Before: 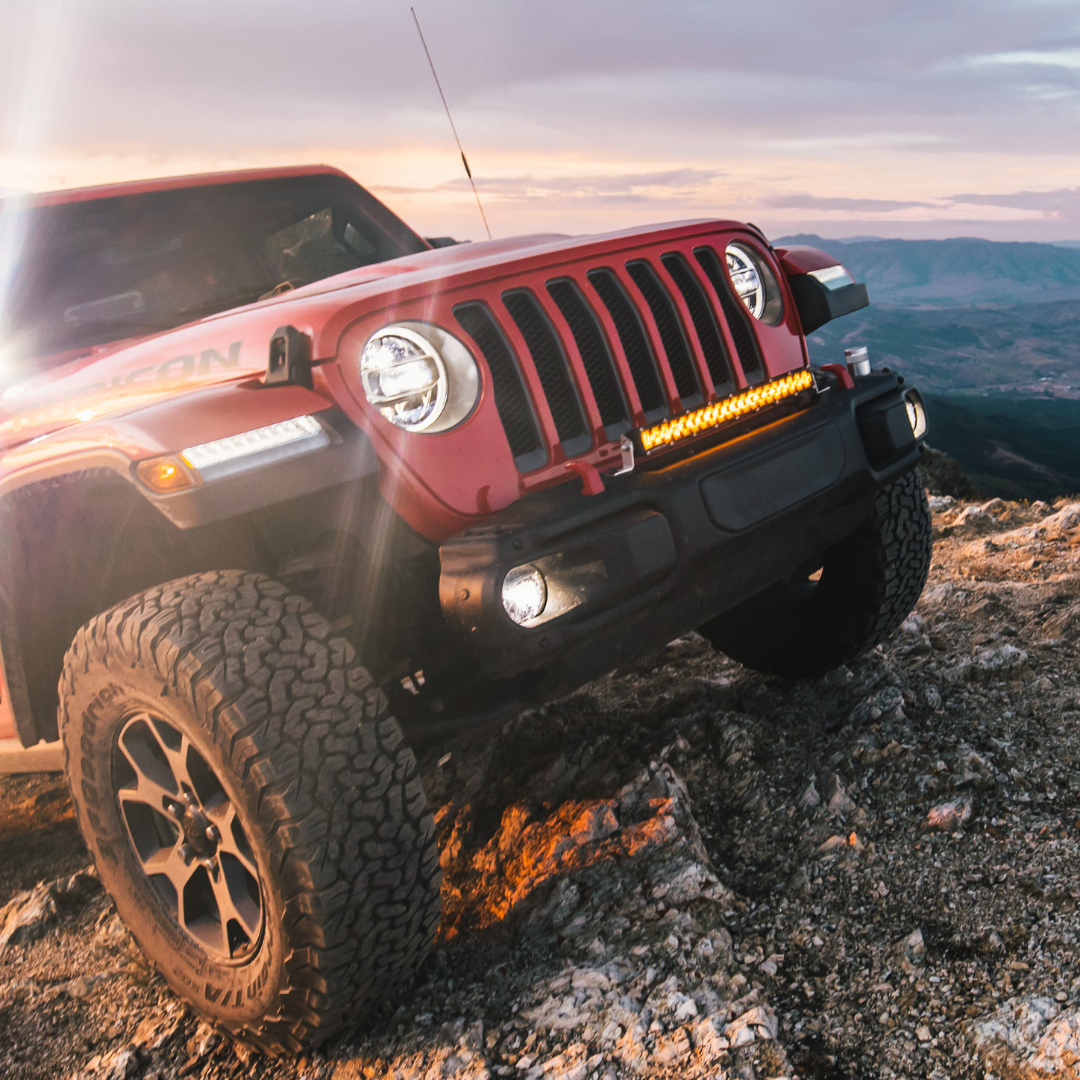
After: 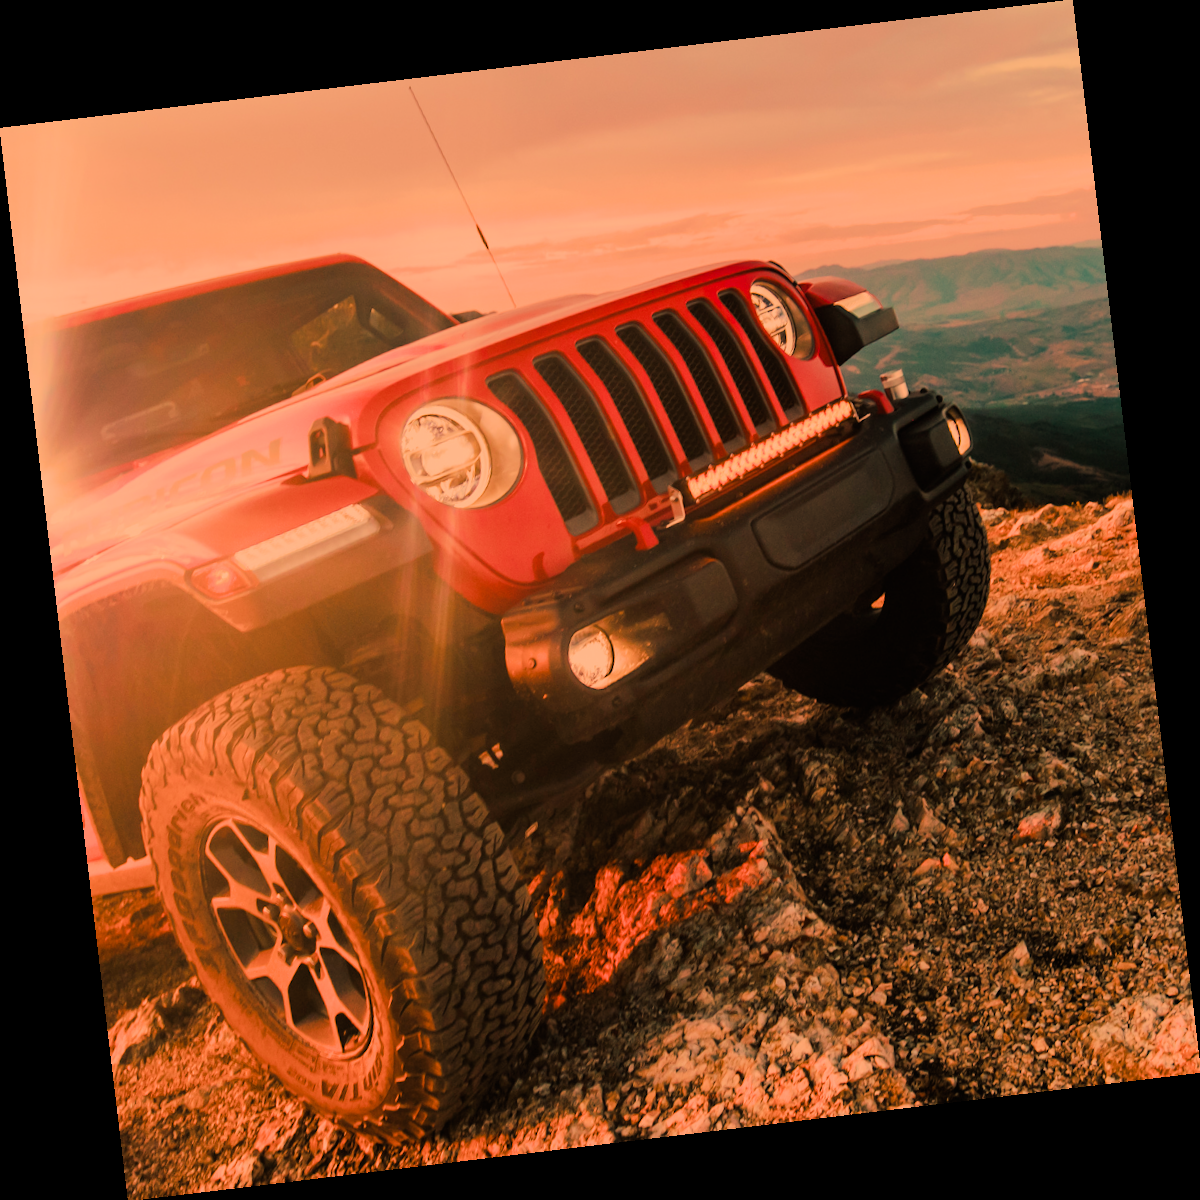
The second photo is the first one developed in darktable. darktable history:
color balance rgb: perceptual saturation grading › global saturation 20%, global vibrance 20%
white balance: red 1.467, blue 0.684
rotate and perspective: rotation -6.83°, automatic cropping off
filmic rgb: black relative exposure -7.15 EV, white relative exposure 5.36 EV, hardness 3.02
